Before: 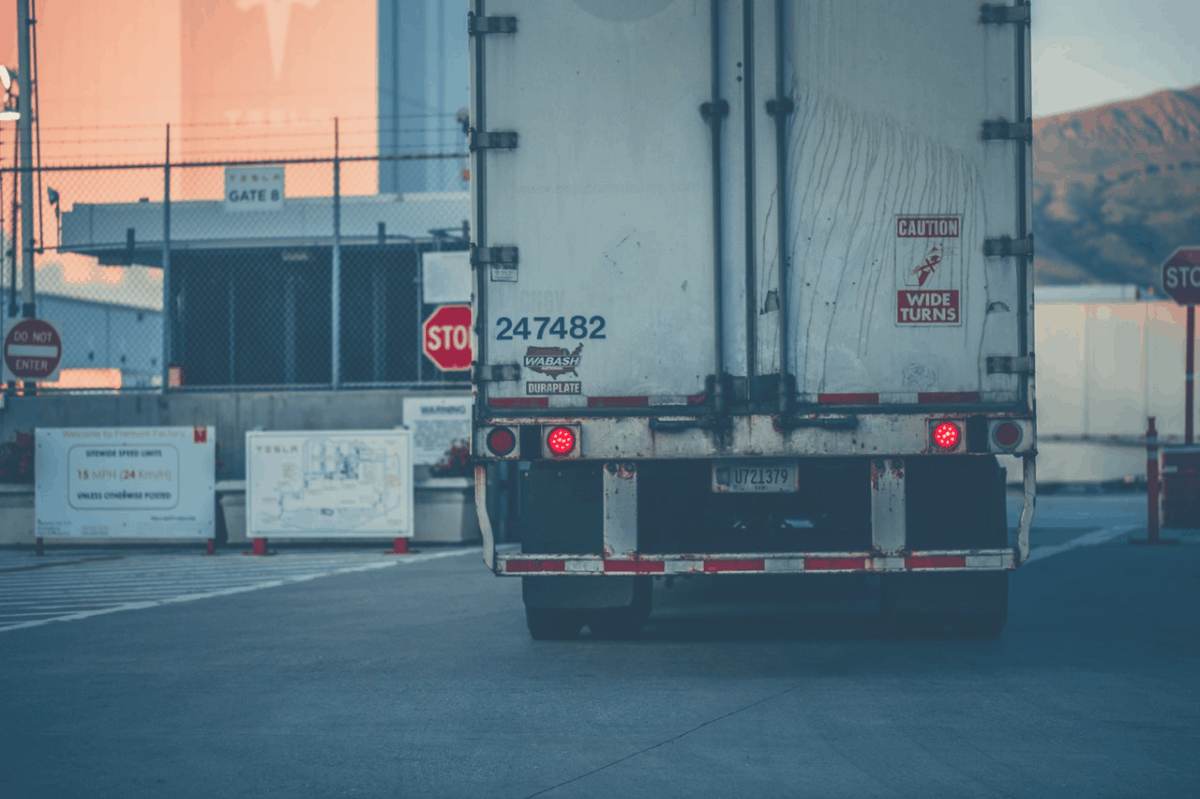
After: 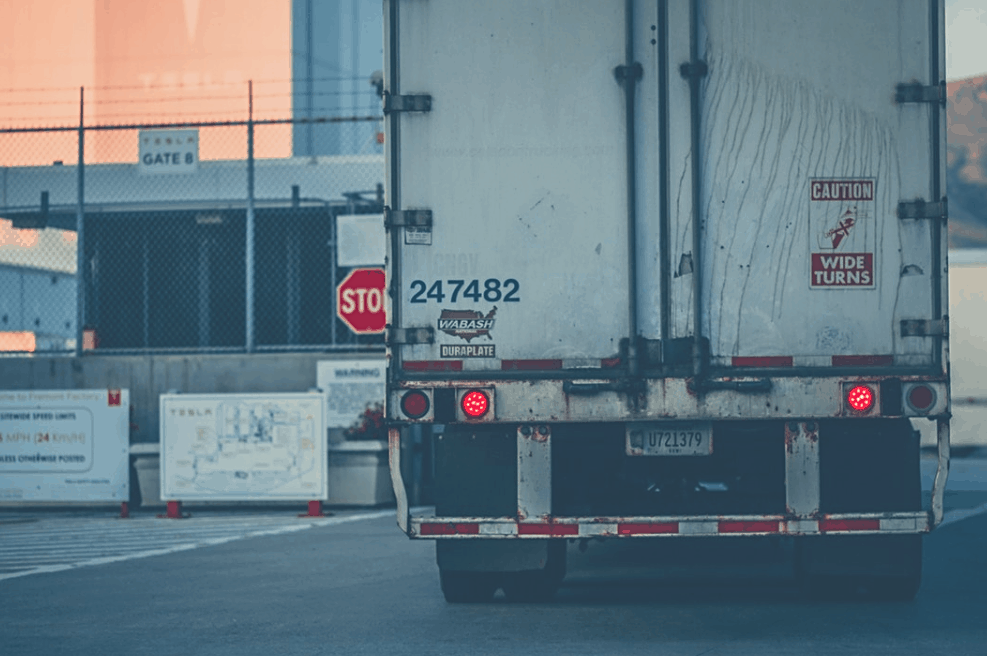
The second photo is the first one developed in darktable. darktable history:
sharpen: radius 2.496, amount 0.319
crop and rotate: left 7.19%, top 4.701%, right 10.524%, bottom 13.161%
